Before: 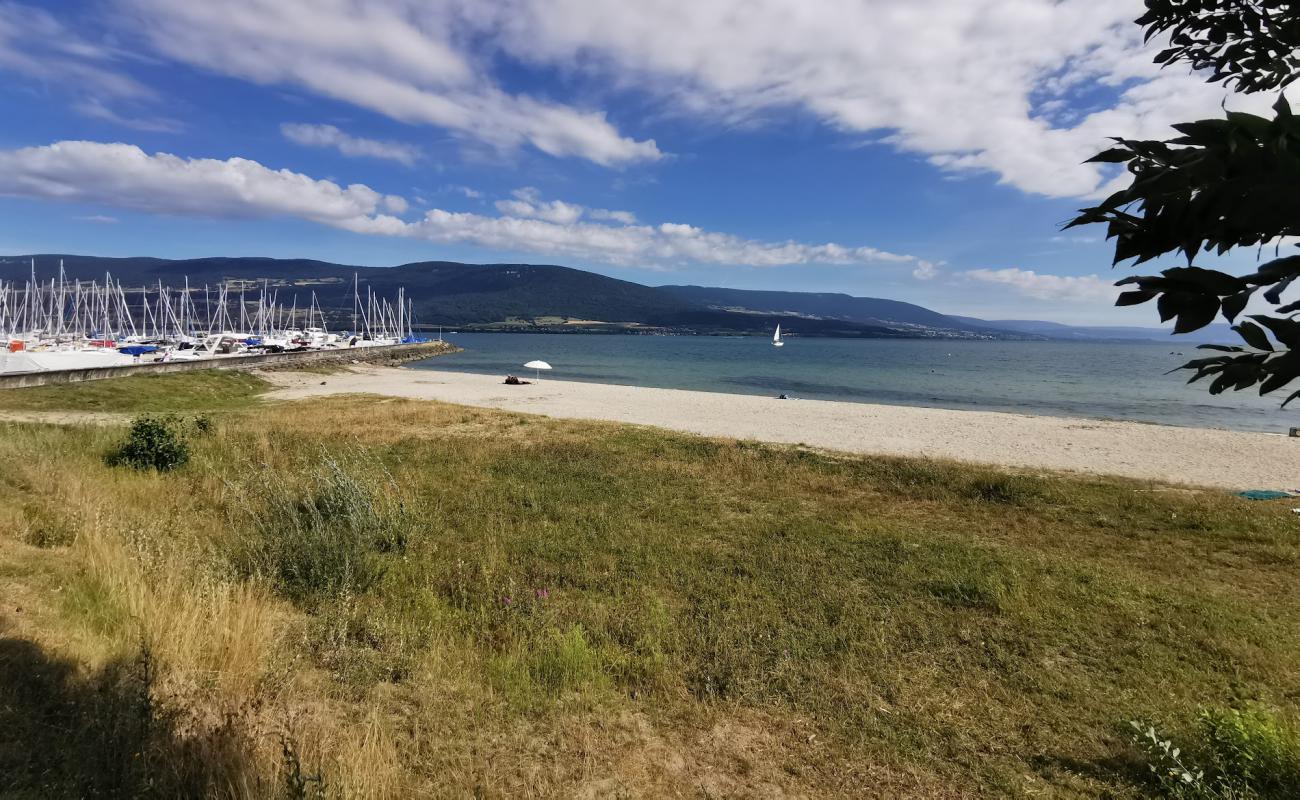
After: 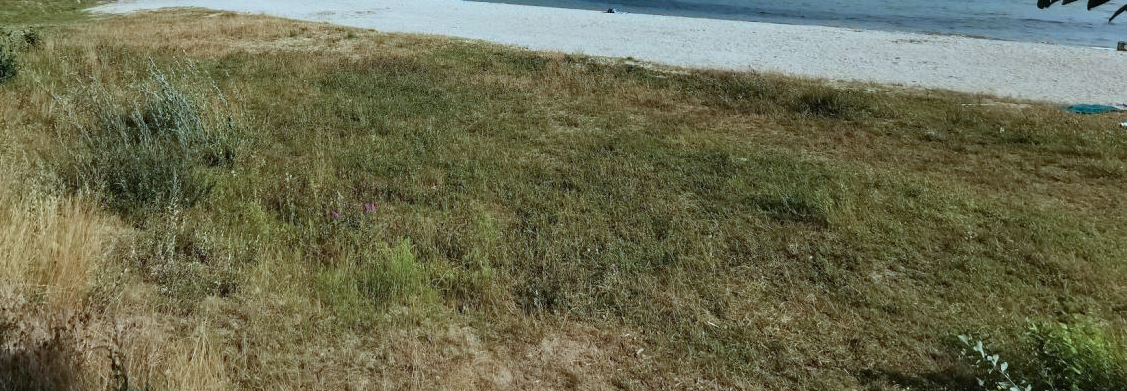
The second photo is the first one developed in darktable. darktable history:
crop and rotate: left 13.26%, top 48.272%, bottom 2.833%
color correction: highlights a* -10.56, highlights b* -19.43
